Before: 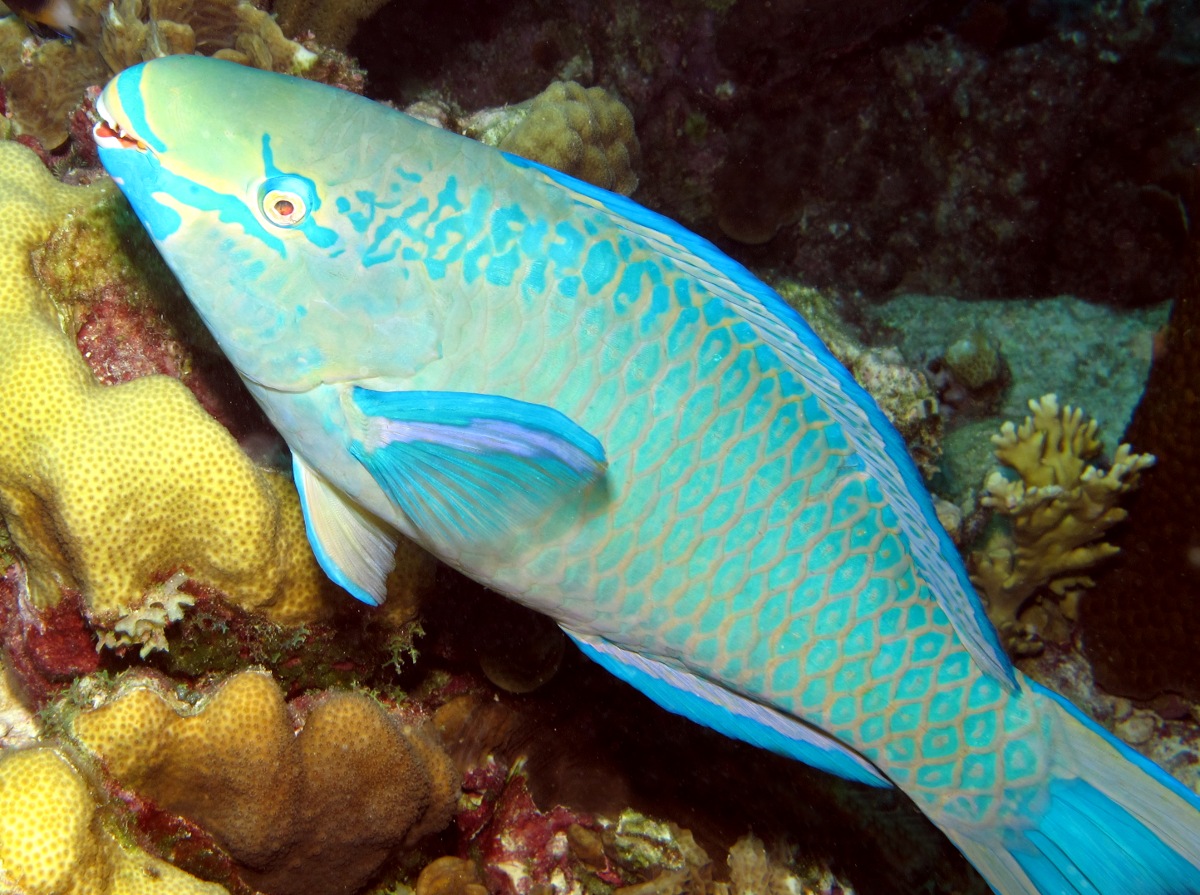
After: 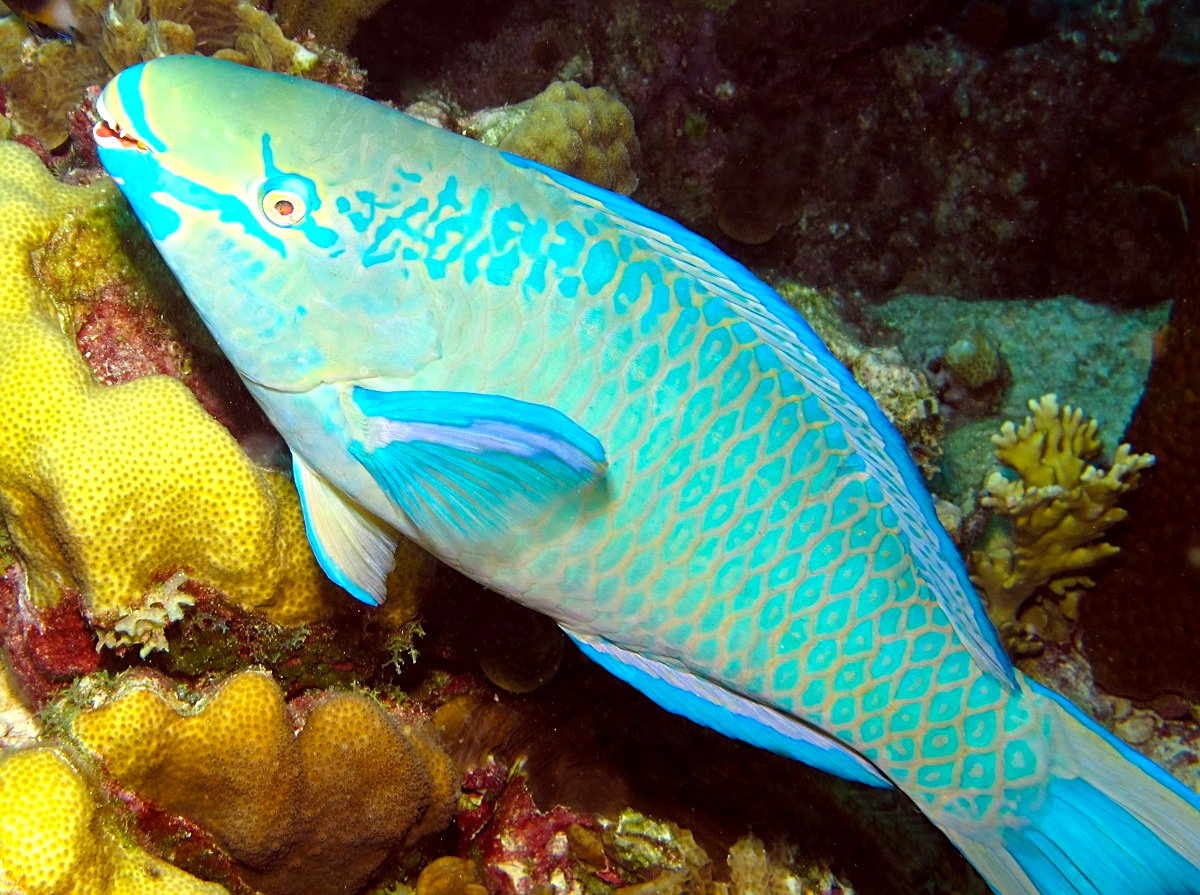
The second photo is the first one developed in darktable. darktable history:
levels: levels [0, 0.476, 0.951]
sharpen: on, module defaults
color balance rgb: linear chroma grading › global chroma 14.762%, perceptual saturation grading › global saturation 0.418%, perceptual brilliance grading › global brilliance 2.873%, perceptual brilliance grading › highlights -3.462%, perceptual brilliance grading › shadows 3.328%, global vibrance 14.266%
